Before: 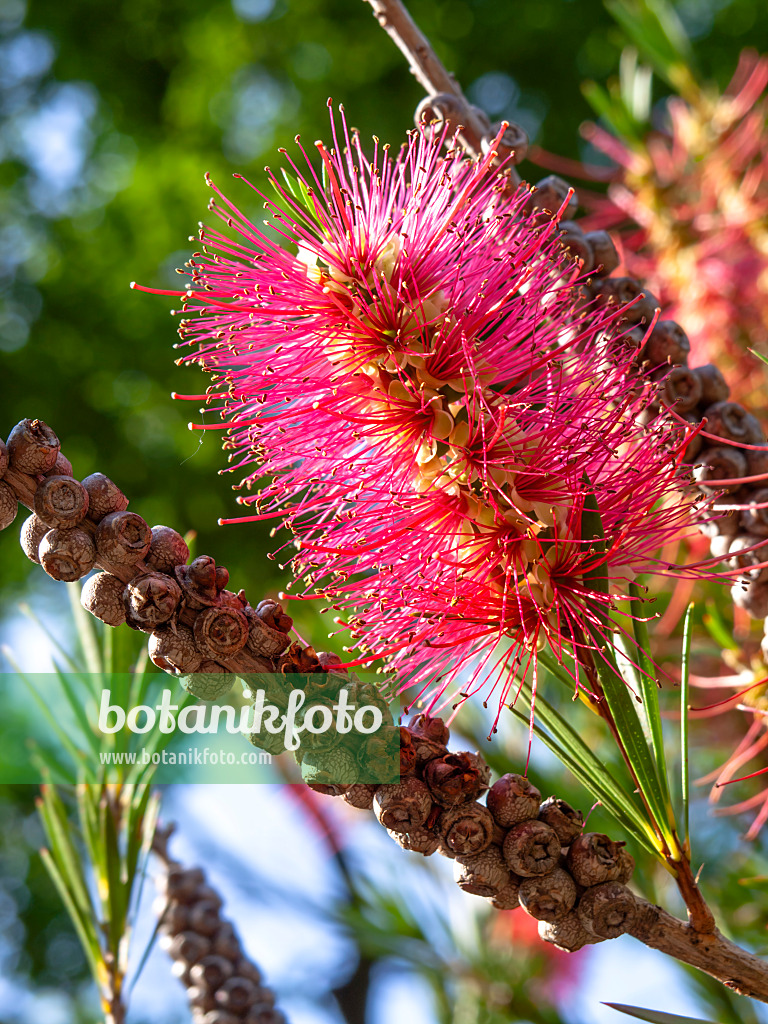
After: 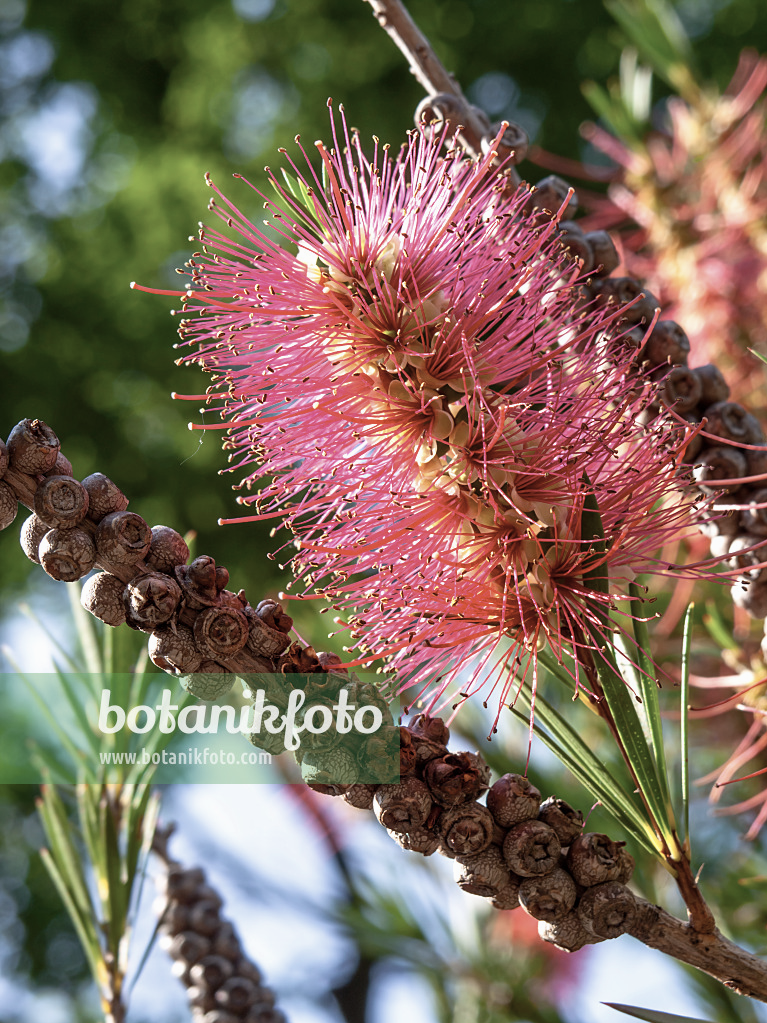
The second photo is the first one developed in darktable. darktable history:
exposure: exposure -0.04 EV, compensate highlight preservation false
contrast brightness saturation: contrast 0.1, saturation -0.36
